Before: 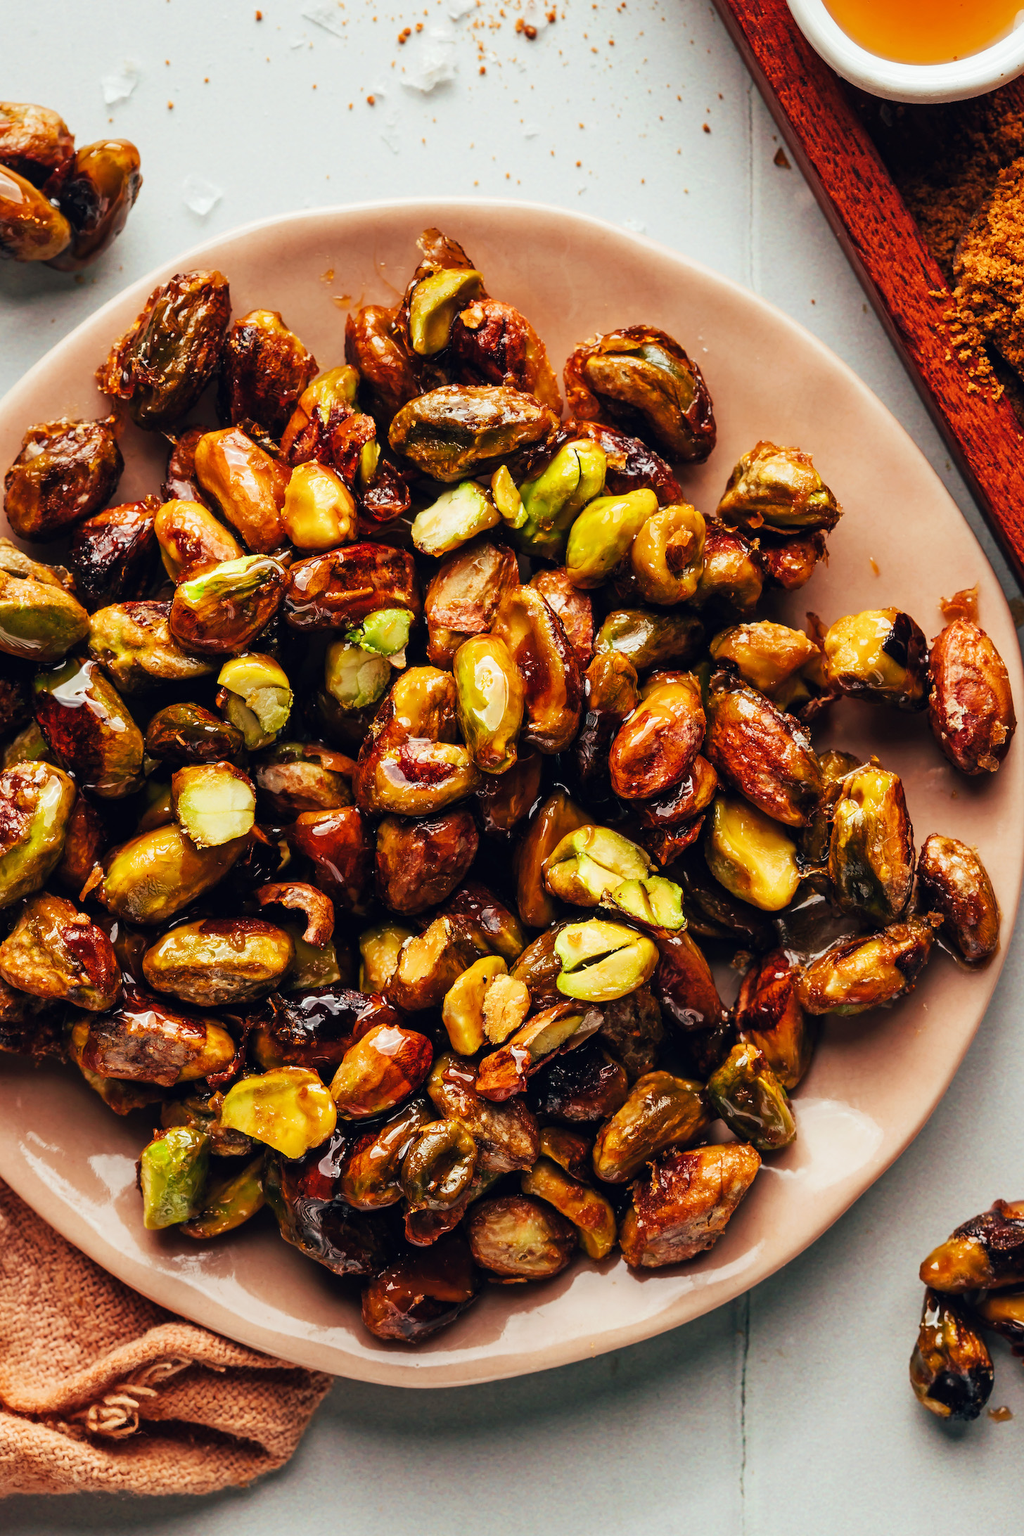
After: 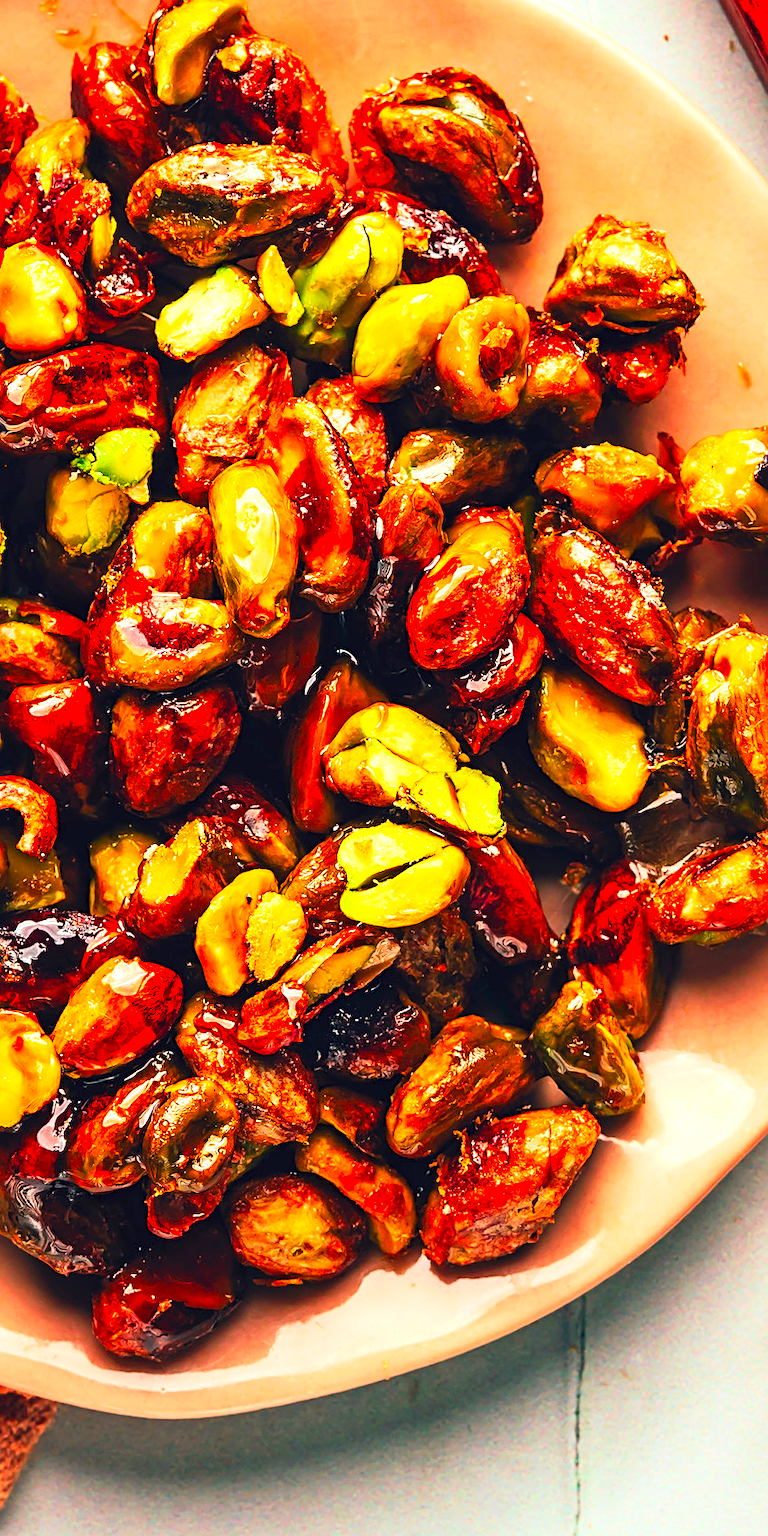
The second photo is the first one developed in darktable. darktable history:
exposure: black level correction 0, exposure 0.5 EV, compensate highlight preservation false
crop and rotate: left 28.256%, top 17.734%, right 12.656%, bottom 3.573%
contrast brightness saturation: contrast 0.2, brightness 0.2, saturation 0.8
sharpen: on, module defaults
